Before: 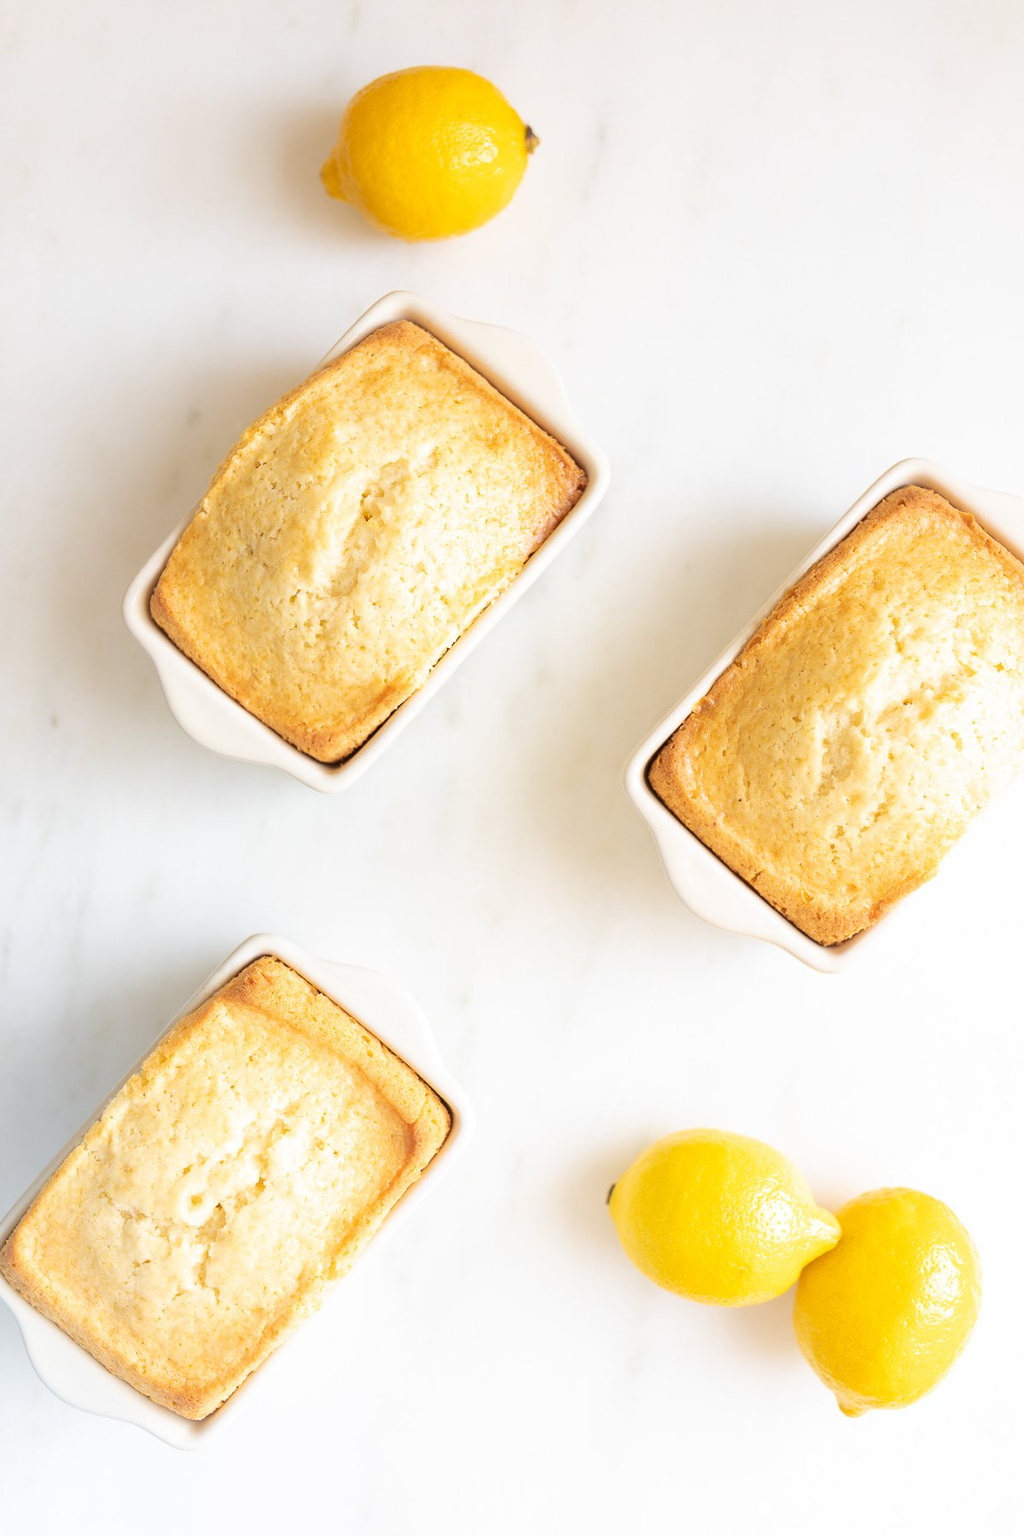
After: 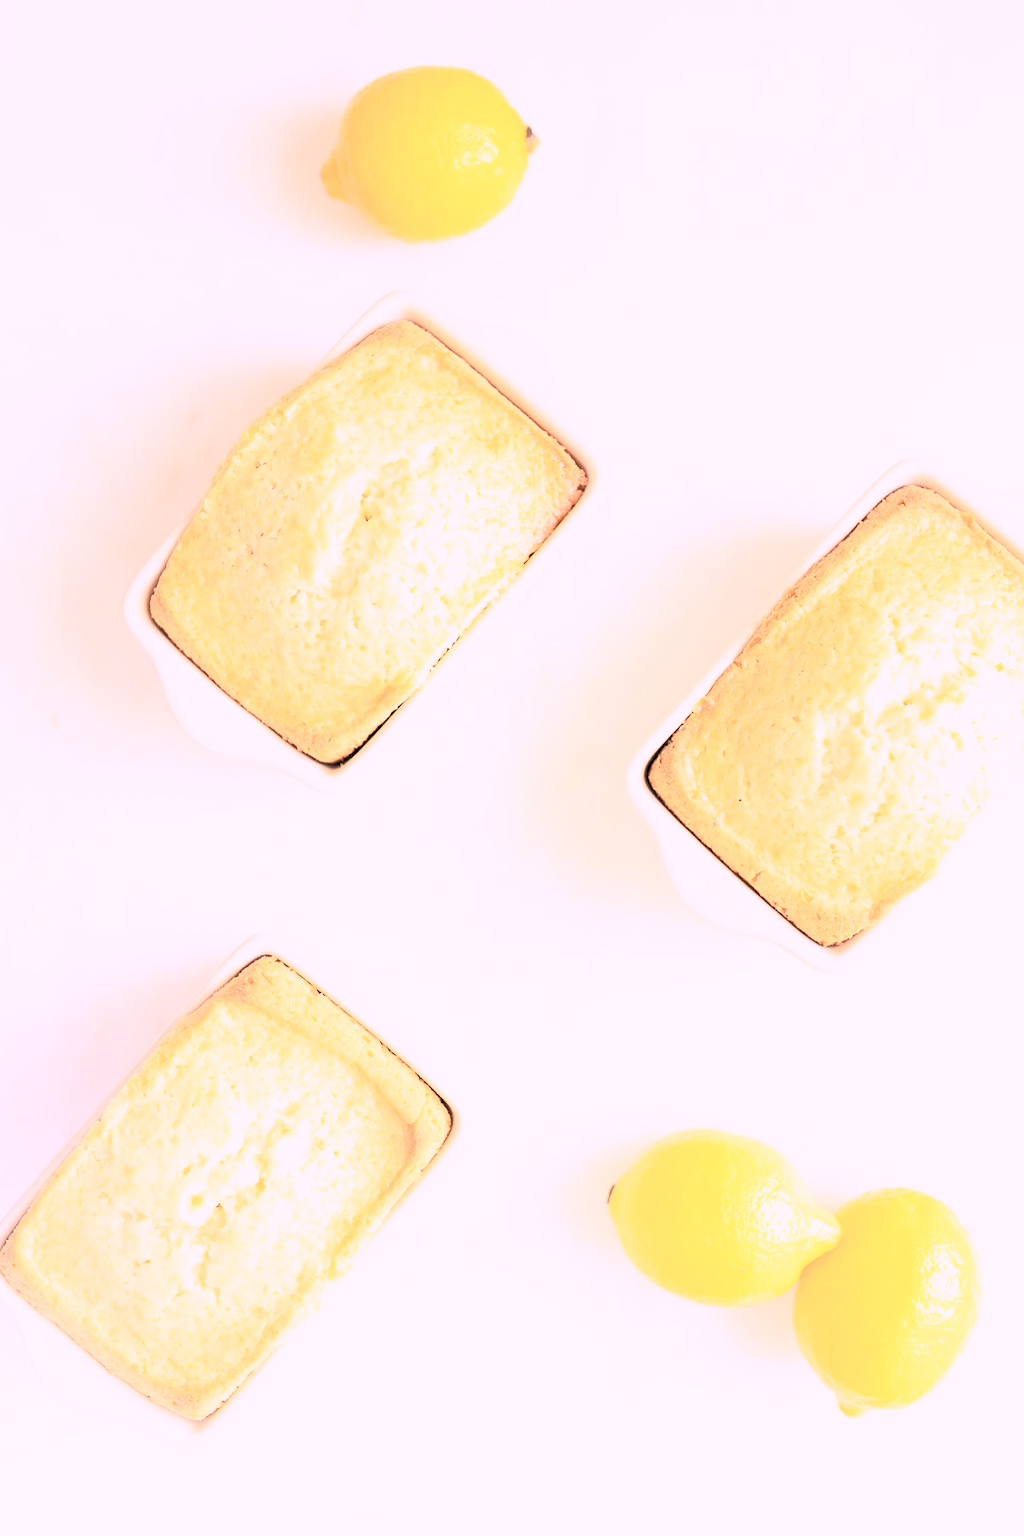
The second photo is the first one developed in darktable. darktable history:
contrast brightness saturation: contrast 0.43, brightness 0.56, saturation -0.19
white balance: red 1.188, blue 1.11
tone equalizer: -8 EV 0.25 EV, -7 EV 0.417 EV, -6 EV 0.417 EV, -5 EV 0.25 EV, -3 EV -0.25 EV, -2 EV -0.417 EV, -1 EV -0.417 EV, +0 EV -0.25 EV, edges refinement/feathering 500, mask exposure compensation -1.57 EV, preserve details guided filter
rgb levels: levels [[0.013, 0.434, 0.89], [0, 0.5, 1], [0, 0.5, 1]]
